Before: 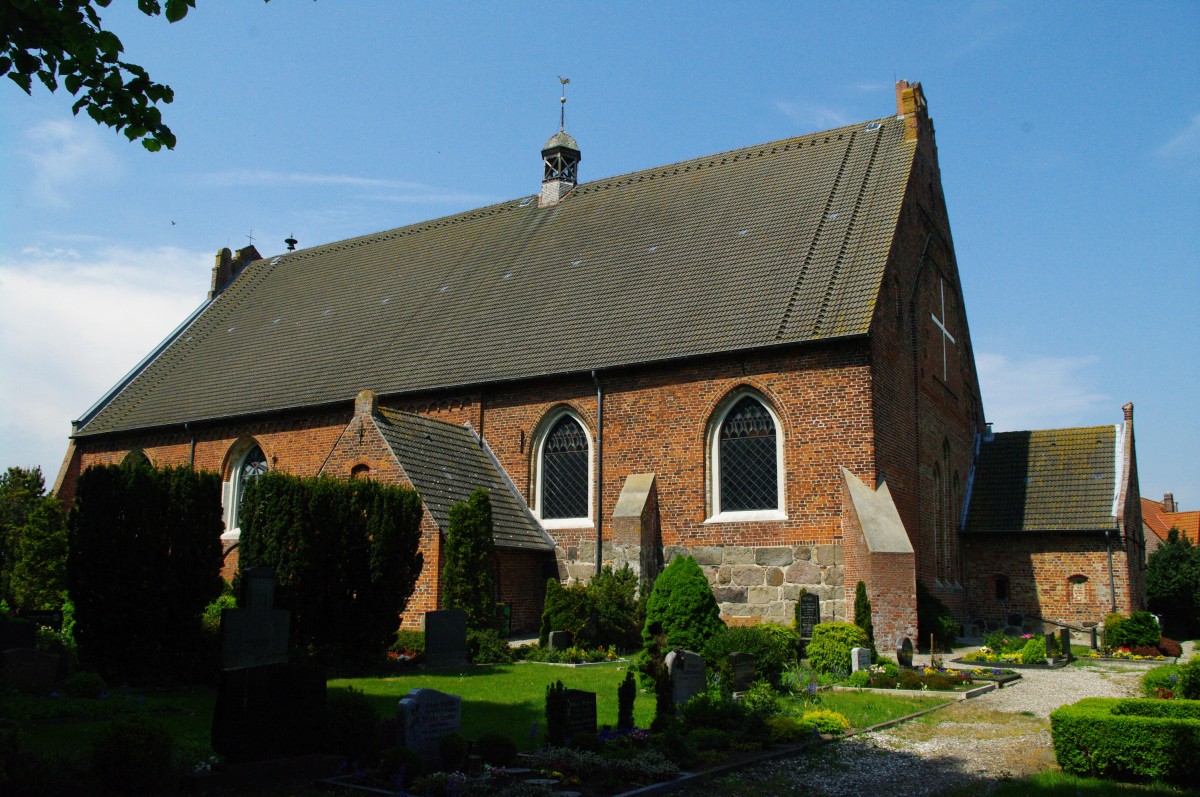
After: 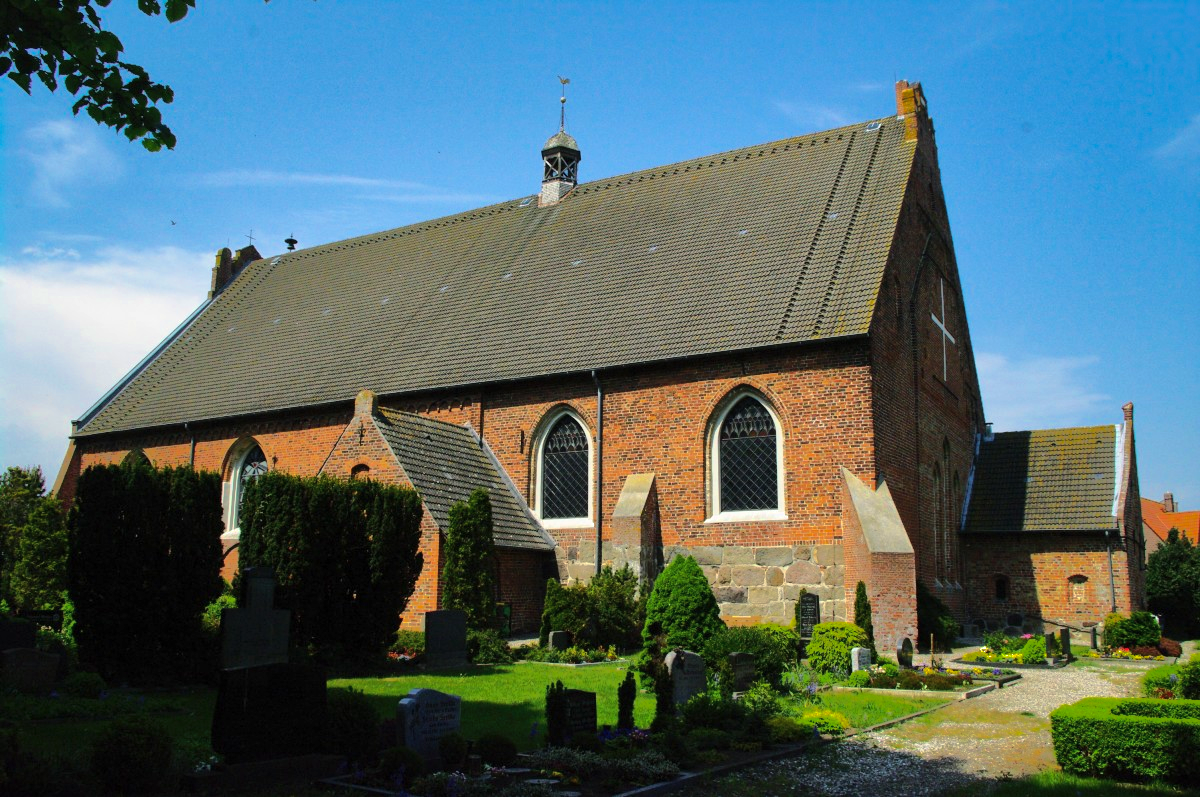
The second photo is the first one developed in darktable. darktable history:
shadows and highlights: shadows 39.2, highlights -73.93
base curve: curves: ch0 [(0, 0) (0.028, 0.03) (0.121, 0.232) (0.46, 0.748) (0.859, 0.968) (1, 1)], preserve colors average RGB
